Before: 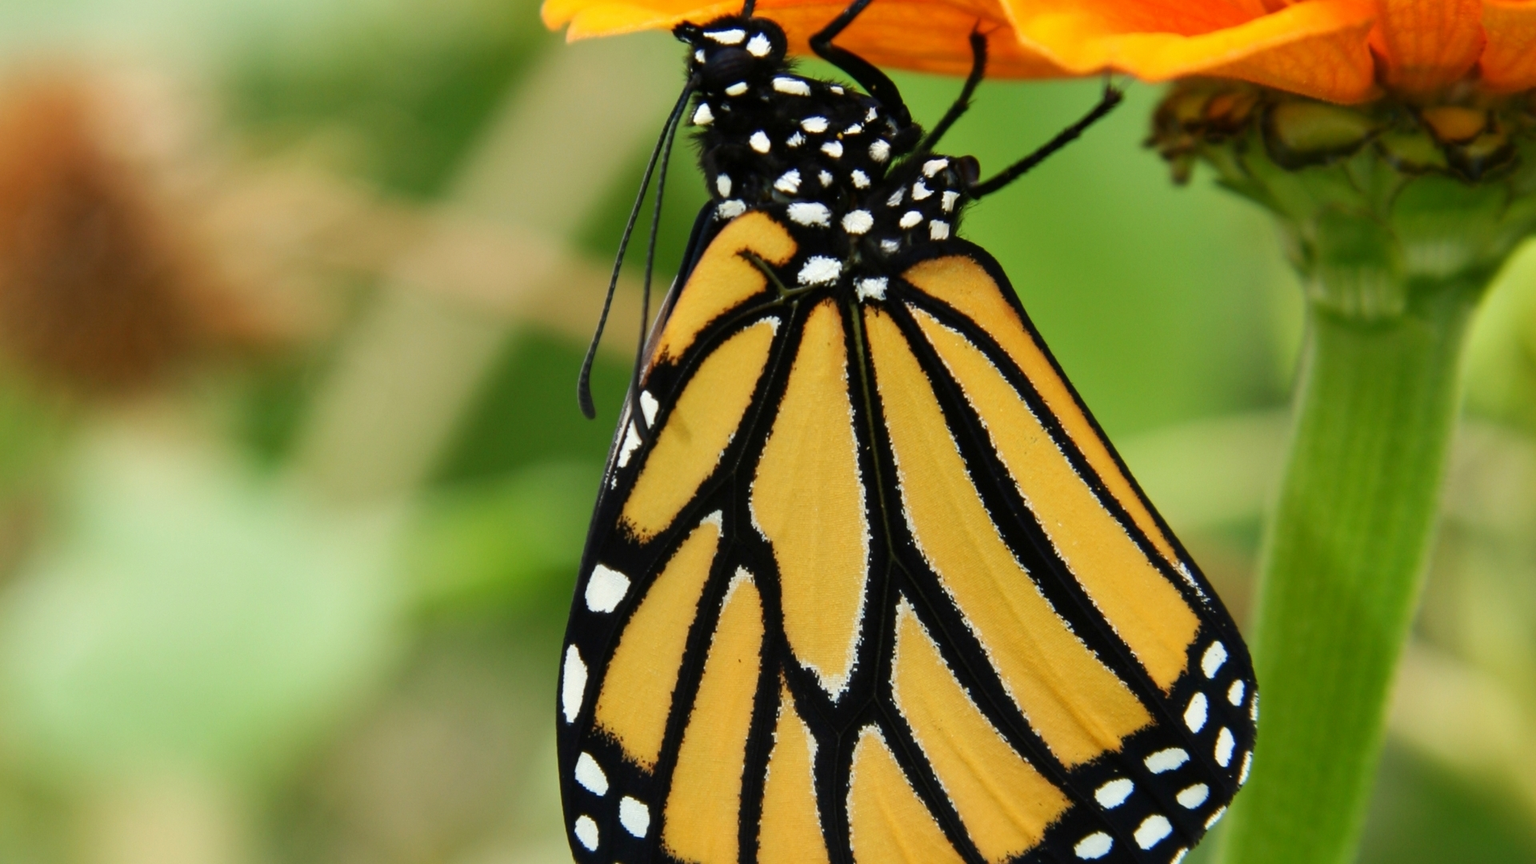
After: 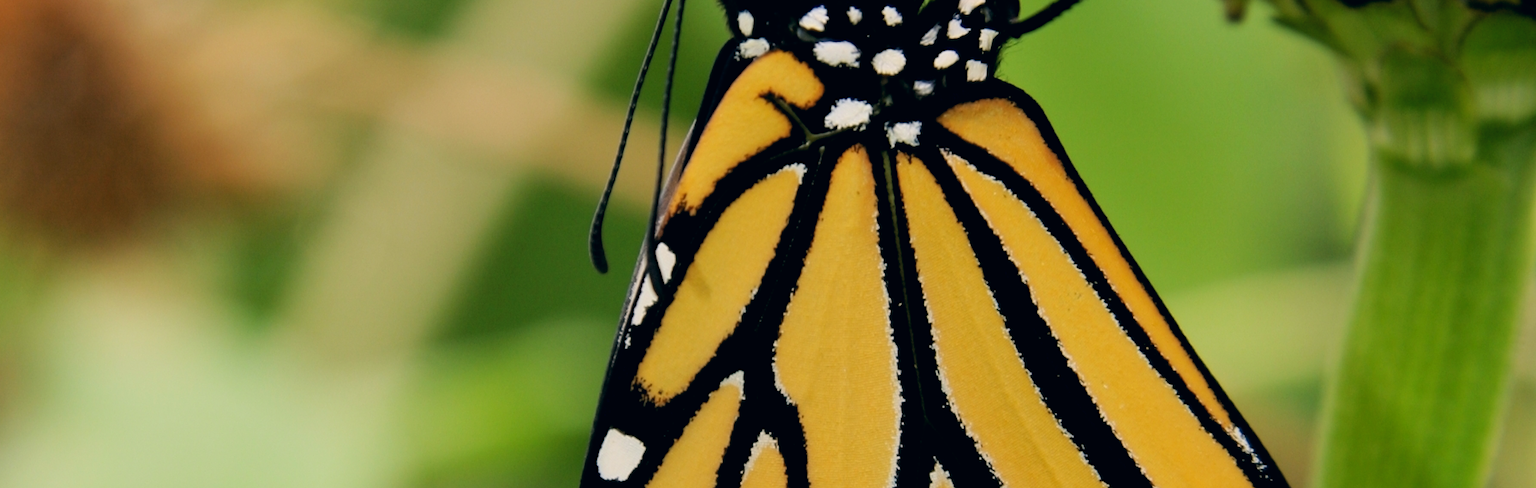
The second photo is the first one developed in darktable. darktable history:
crop: left 1.844%, top 19.038%, right 4.792%, bottom 28.149%
filmic rgb: black relative exposure -7.78 EV, white relative exposure 4.42 EV, target black luminance 0%, hardness 3.76, latitude 50.7%, contrast 1.065, highlights saturation mix 9.5%, shadows ↔ highlights balance -0.227%, color science v6 (2022)
color correction: highlights a* 5.46, highlights b* 5.27, shadows a* -4.17, shadows b* -4.98
